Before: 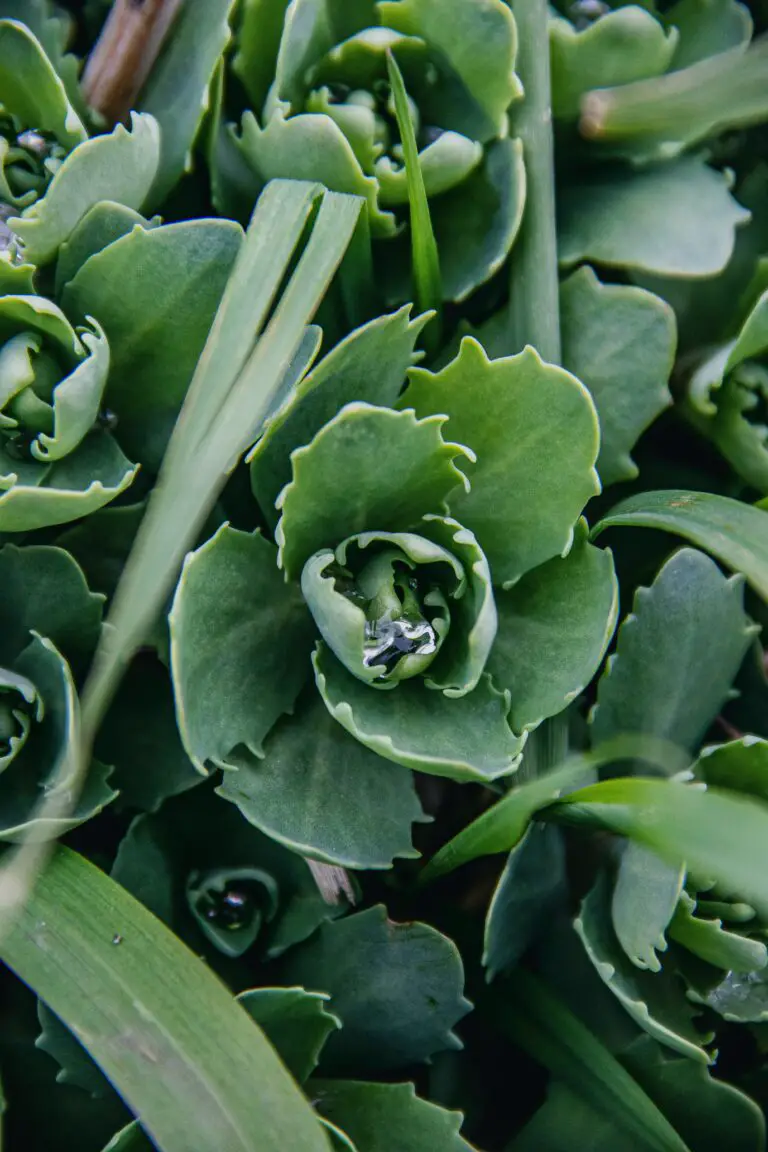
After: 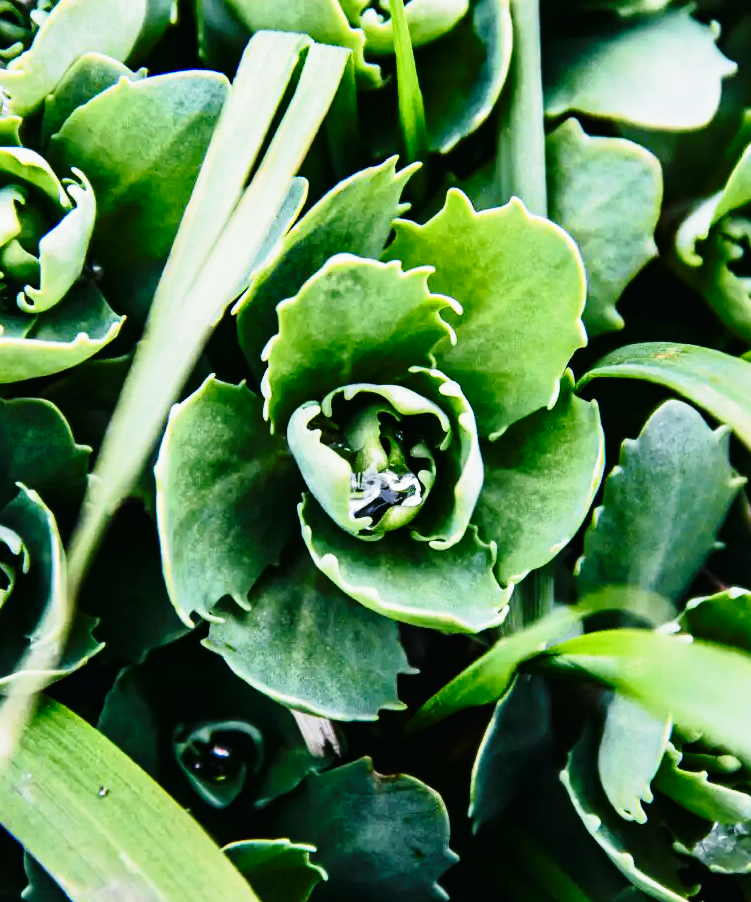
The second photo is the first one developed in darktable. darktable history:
crop and rotate: left 1.874%, top 12.874%, right 0.223%, bottom 8.811%
tone equalizer: -8 EV -0.717 EV, -7 EV -0.676 EV, -6 EV -0.628 EV, -5 EV -0.368 EV, -3 EV 0.386 EV, -2 EV 0.6 EV, -1 EV 0.696 EV, +0 EV 0.749 EV, edges refinement/feathering 500, mask exposure compensation -1.57 EV, preserve details no
base curve: curves: ch0 [(0, 0) (0.028, 0.03) (0.121, 0.232) (0.46, 0.748) (0.859, 0.968) (1, 1)], preserve colors none
tone curve: curves: ch0 [(0, 0.006) (0.037, 0.022) (0.123, 0.105) (0.19, 0.173) (0.277, 0.279) (0.474, 0.517) (0.597, 0.662) (0.687, 0.774) (0.855, 0.891) (1, 0.982)]; ch1 [(0, 0) (0.243, 0.245) (0.422, 0.415) (0.493, 0.495) (0.508, 0.503) (0.544, 0.552) (0.557, 0.582) (0.626, 0.672) (0.694, 0.732) (1, 1)]; ch2 [(0, 0) (0.249, 0.216) (0.356, 0.329) (0.424, 0.442) (0.476, 0.483) (0.498, 0.5) (0.517, 0.519) (0.532, 0.539) (0.562, 0.596) (0.614, 0.662) (0.706, 0.757) (0.808, 0.809) (0.991, 0.968)], color space Lab, independent channels, preserve colors none
